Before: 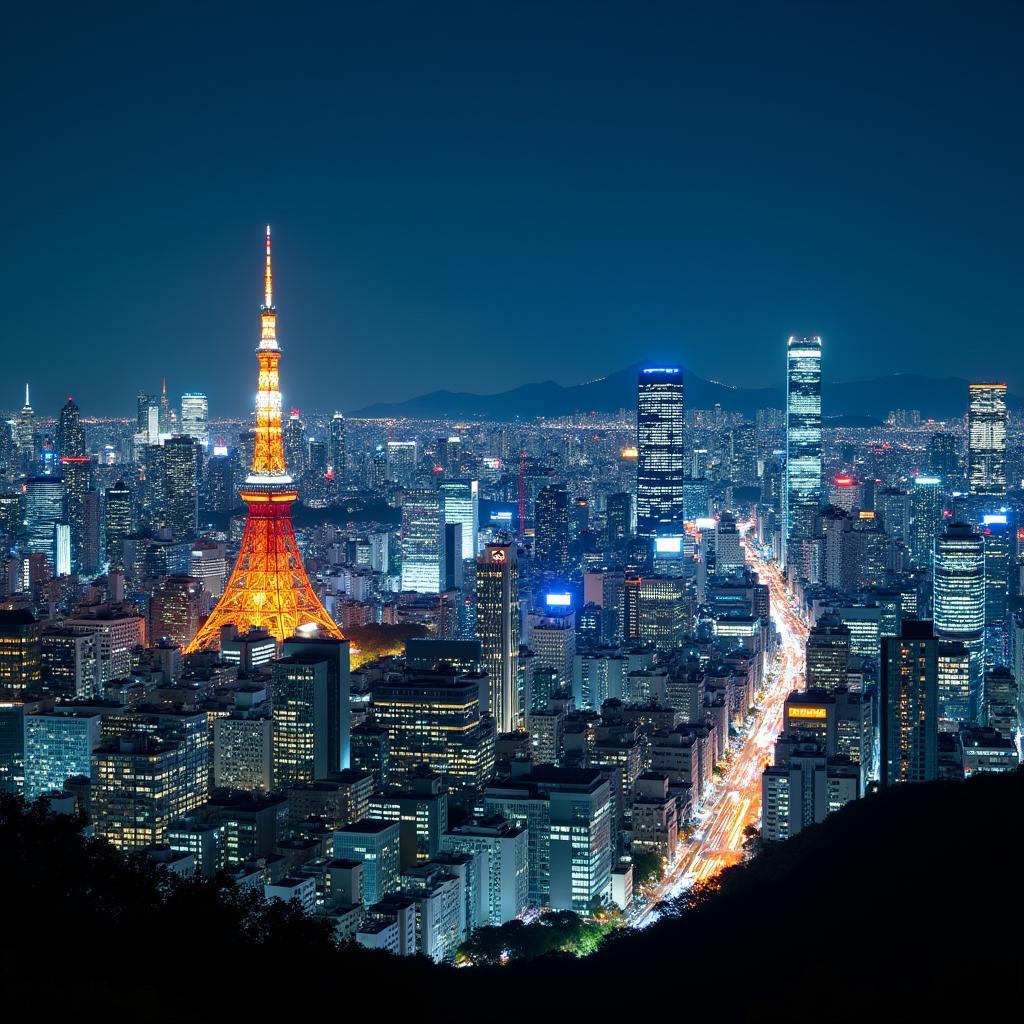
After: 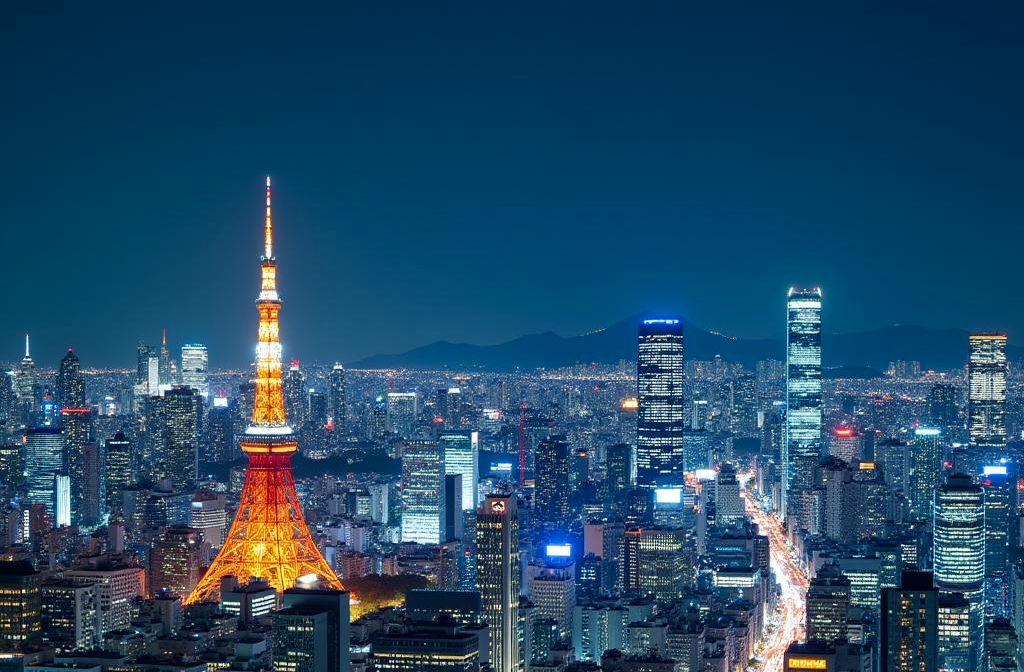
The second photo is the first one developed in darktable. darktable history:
crop and rotate: top 4.848%, bottom 29.503%
haze removal: strength 0.1, compatibility mode true, adaptive false
